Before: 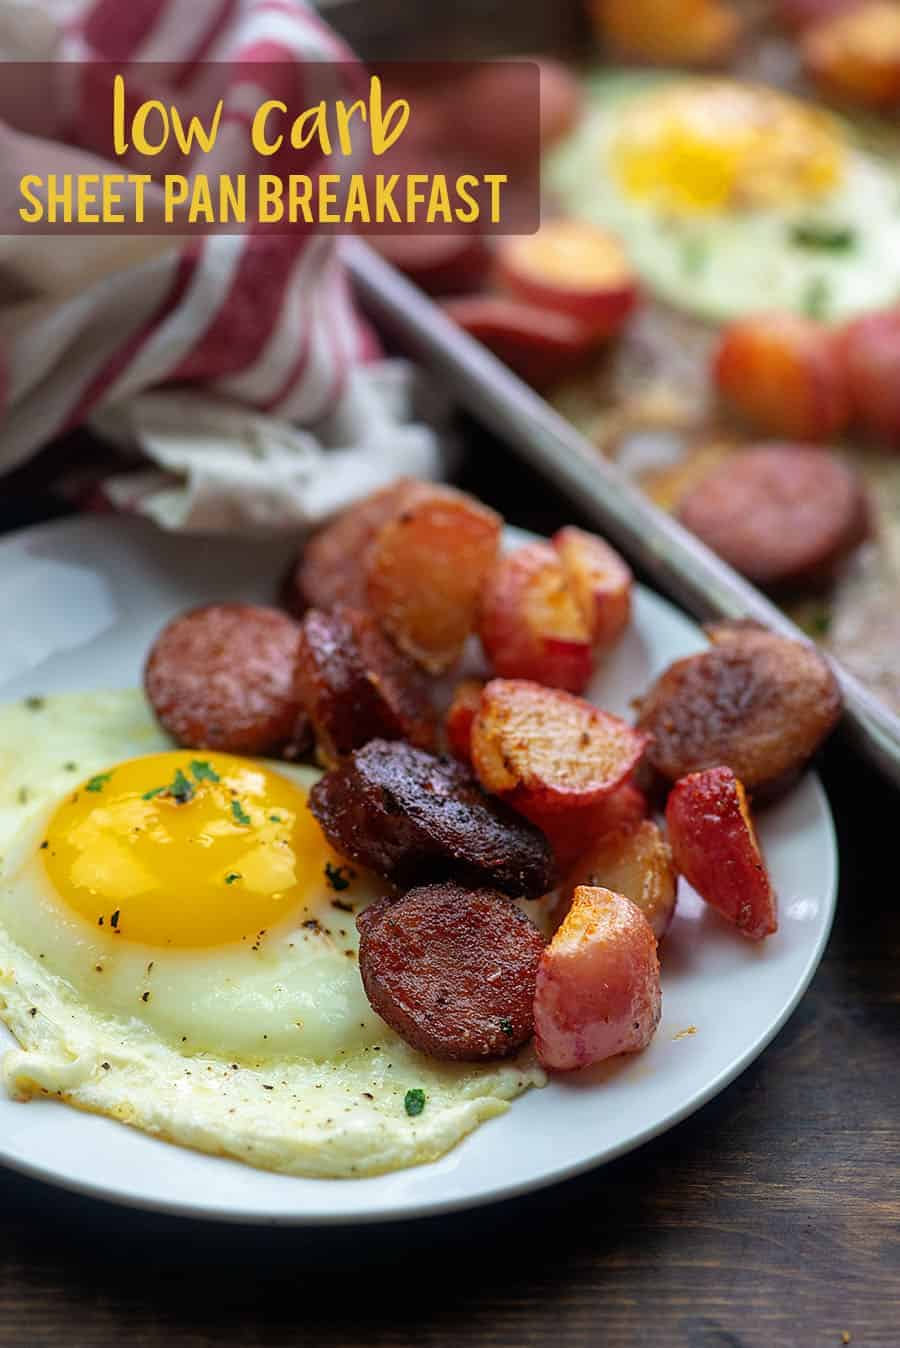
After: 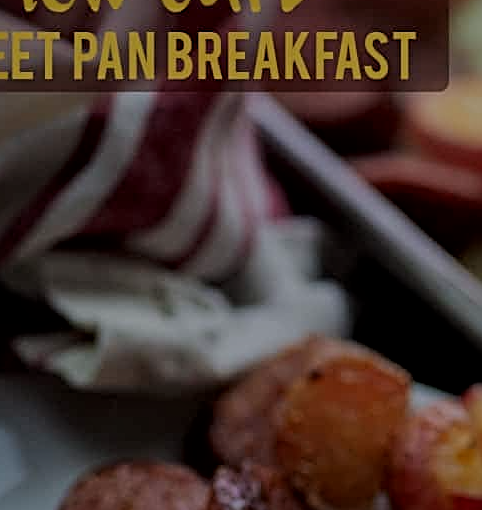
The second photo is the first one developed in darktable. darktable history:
filmic rgb: black relative exposure -7.65 EV, white relative exposure 4.56 EV, hardness 3.61
exposure: exposure -1.468 EV, compensate highlight preservation false
crop: left 10.121%, top 10.631%, right 36.218%, bottom 51.526%
sharpen: radius 2.531, amount 0.628
local contrast: mode bilateral grid, contrast 30, coarseness 25, midtone range 0.2
